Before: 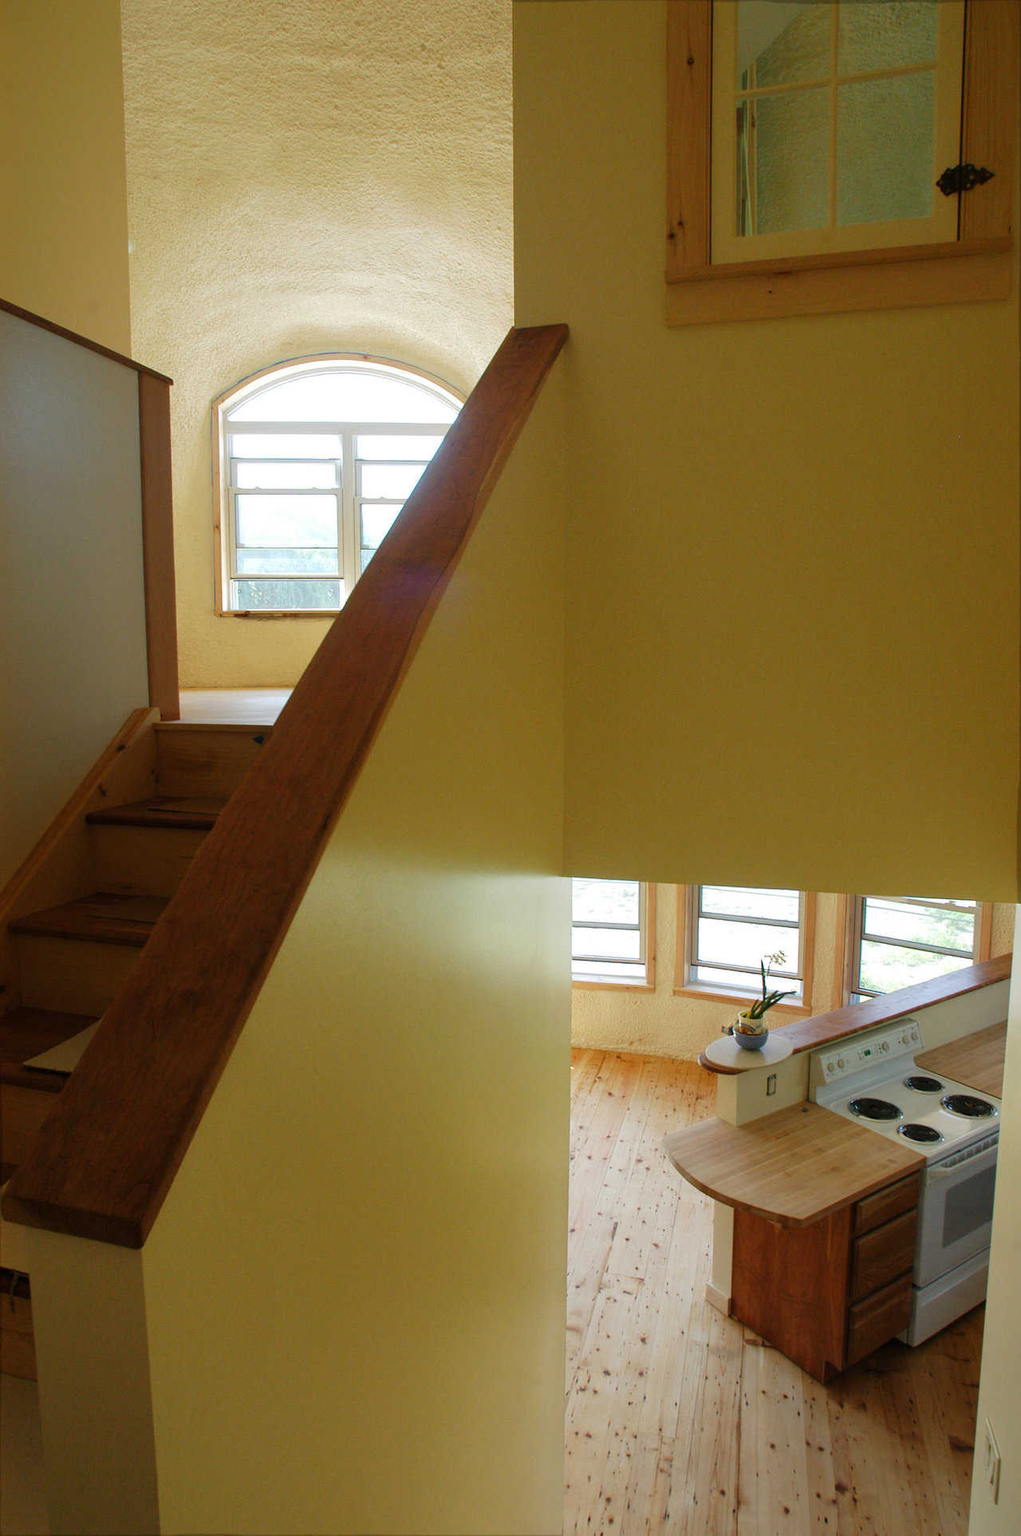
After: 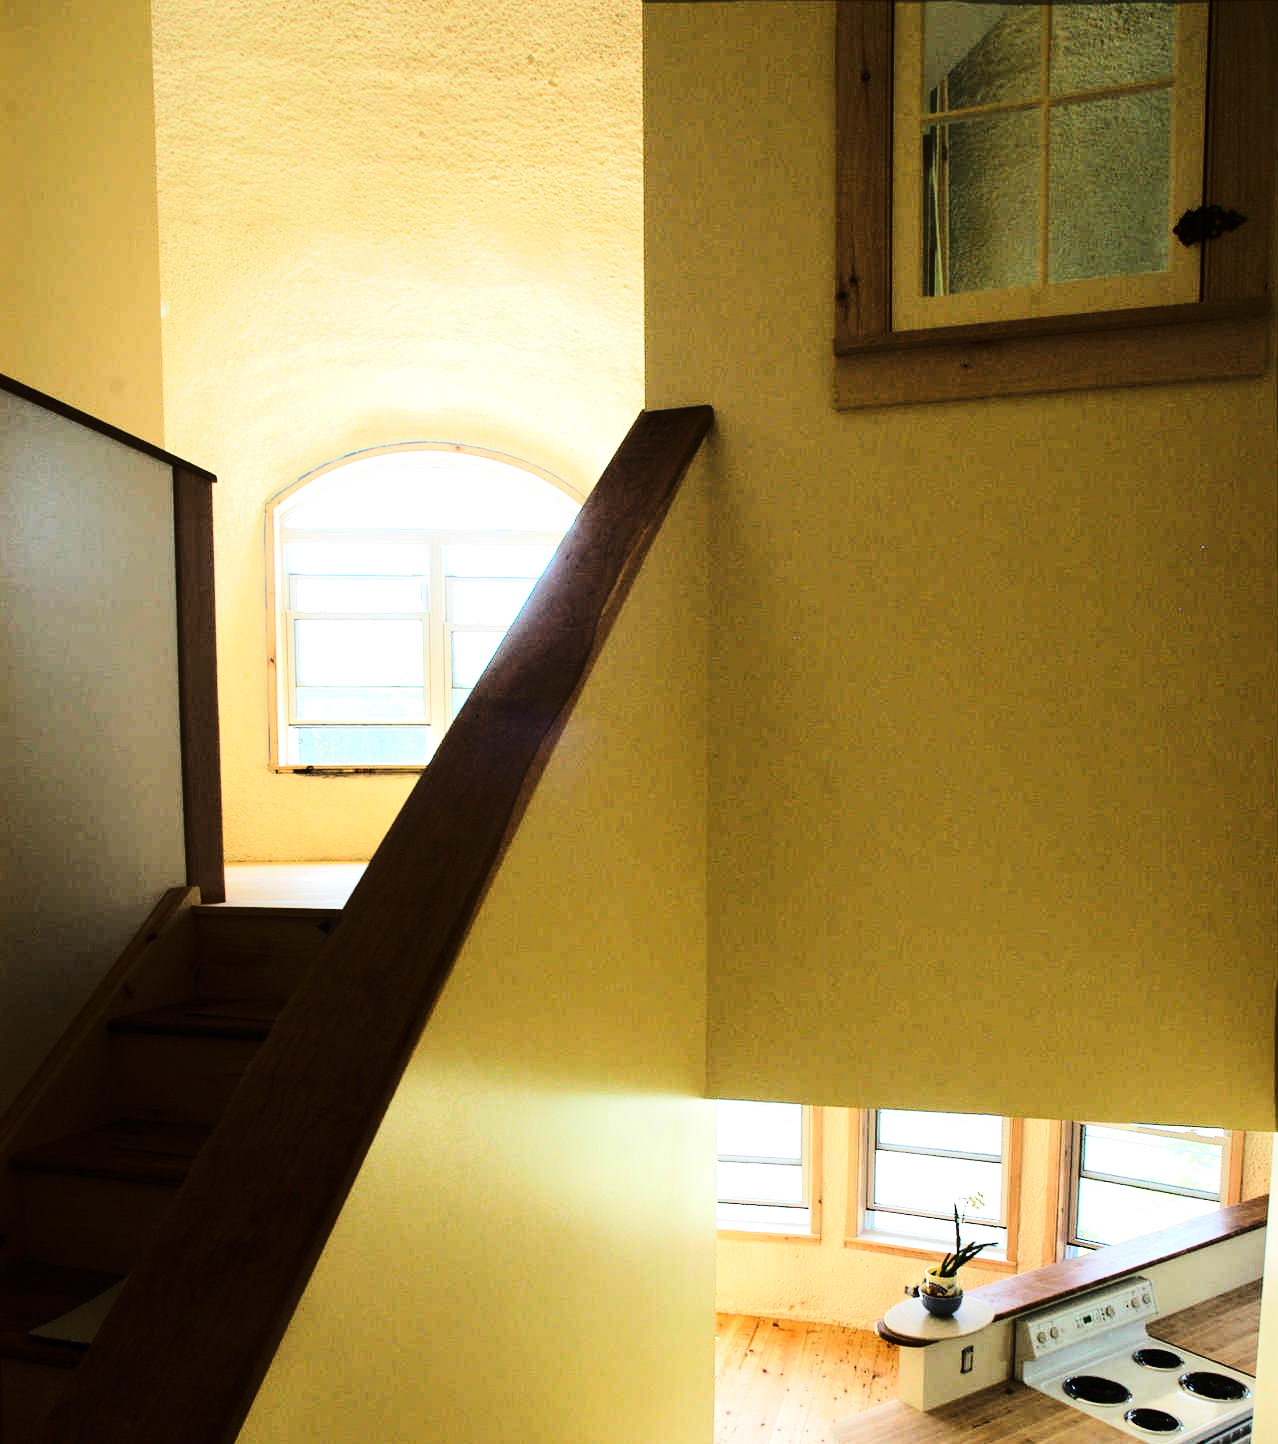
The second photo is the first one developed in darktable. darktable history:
tone curve: curves: ch0 [(0, 0) (0.179, 0.073) (0.265, 0.147) (0.463, 0.553) (0.51, 0.635) (0.716, 0.863) (1, 0.997)], color space Lab, linked channels, preserve colors none
crop: bottom 24.967%
tone equalizer: -8 EV -0.75 EV, -7 EV -0.7 EV, -6 EV -0.6 EV, -5 EV -0.4 EV, -3 EV 0.4 EV, -2 EV 0.6 EV, -1 EV 0.7 EV, +0 EV 0.75 EV, edges refinement/feathering 500, mask exposure compensation -1.57 EV, preserve details no
